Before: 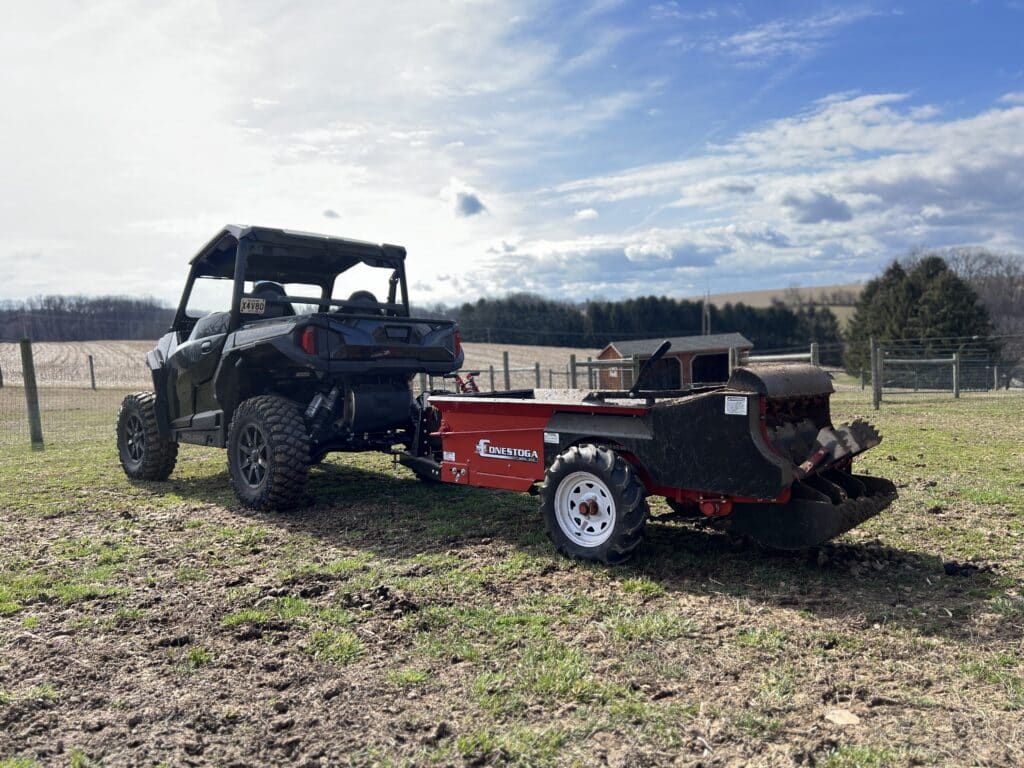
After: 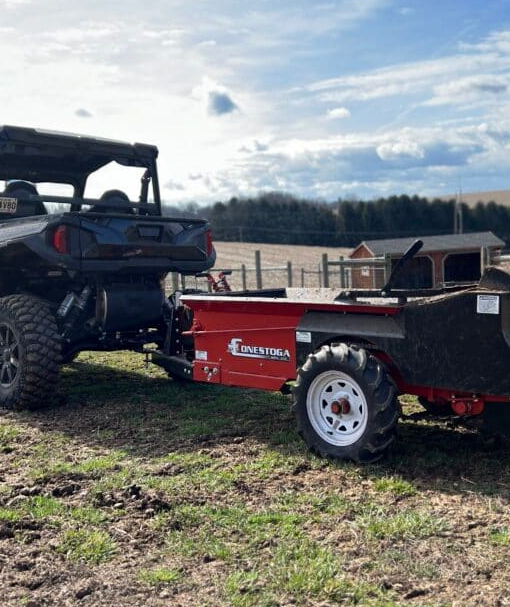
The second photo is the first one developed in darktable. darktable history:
crop and rotate: angle 0.02°, left 24.249%, top 13.136%, right 25.894%, bottom 7.78%
